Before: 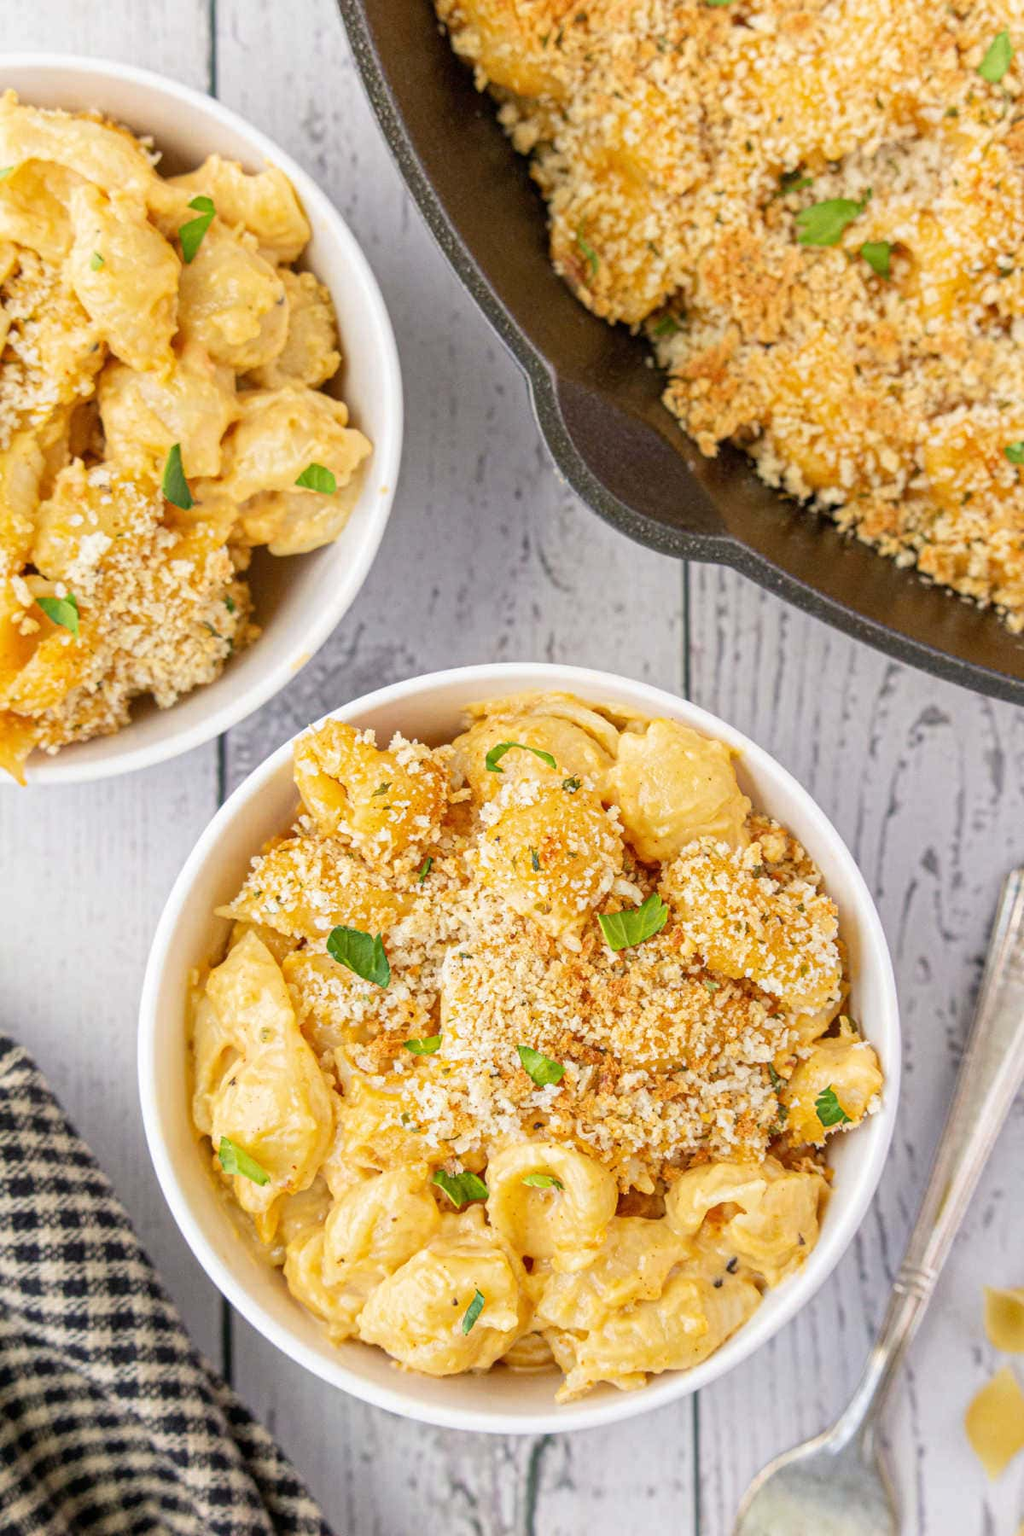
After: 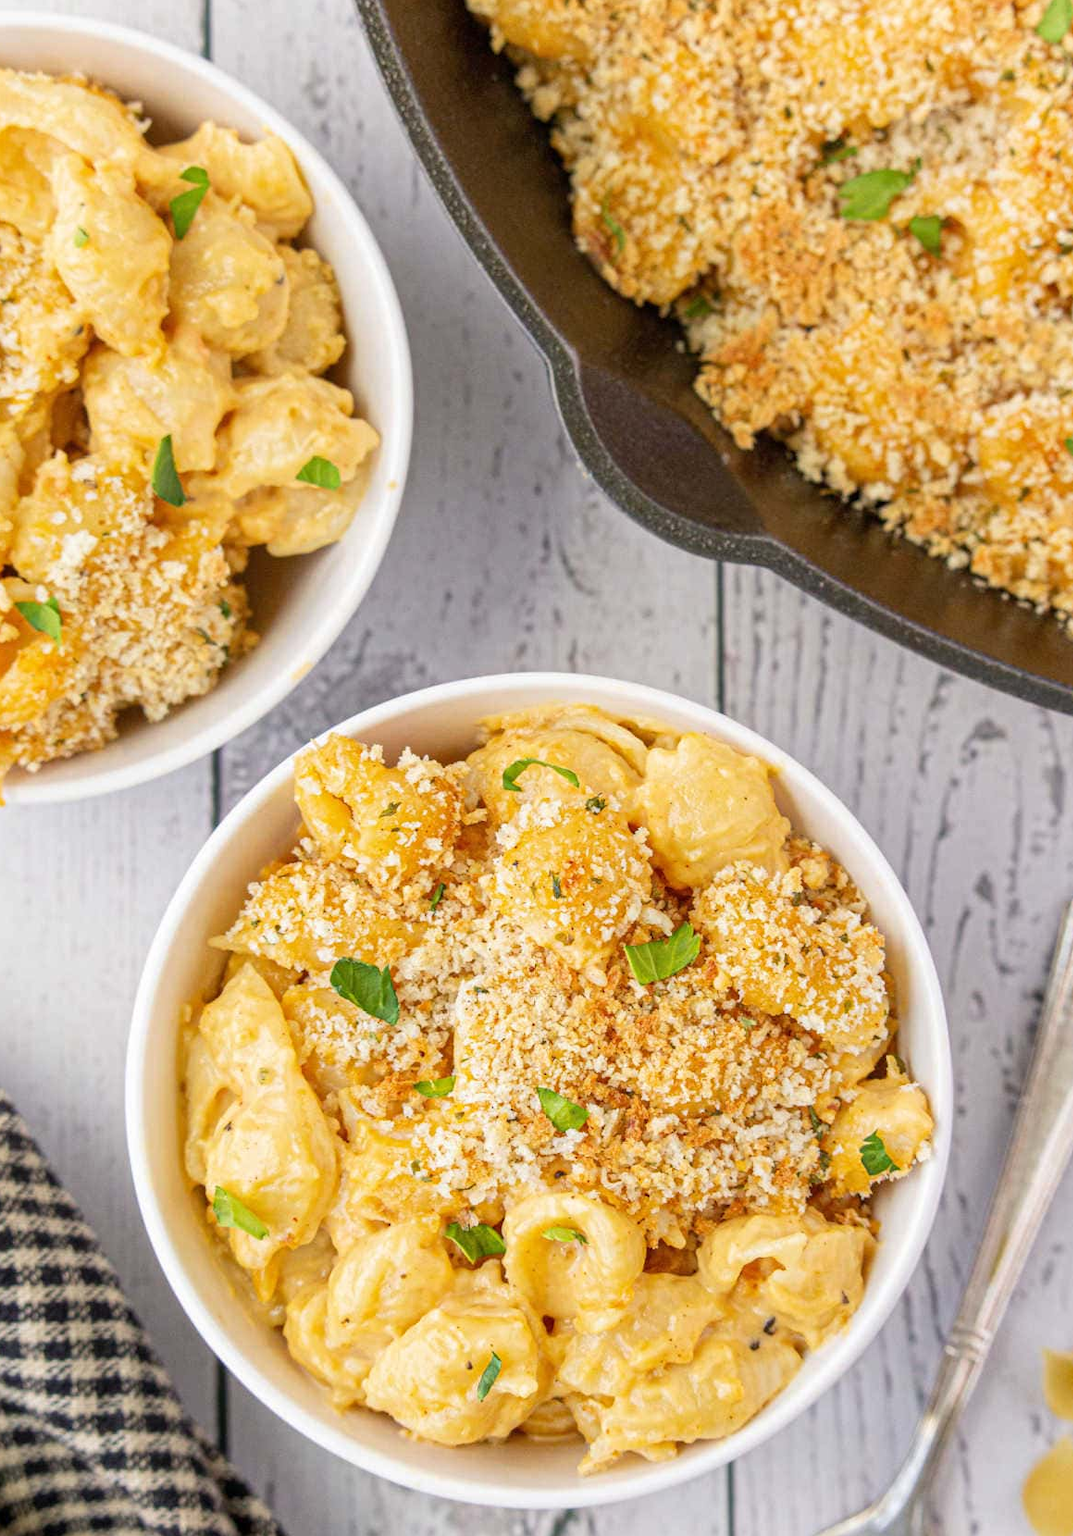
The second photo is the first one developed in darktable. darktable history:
crop: left 2.187%, top 2.823%, right 1.065%, bottom 4.943%
